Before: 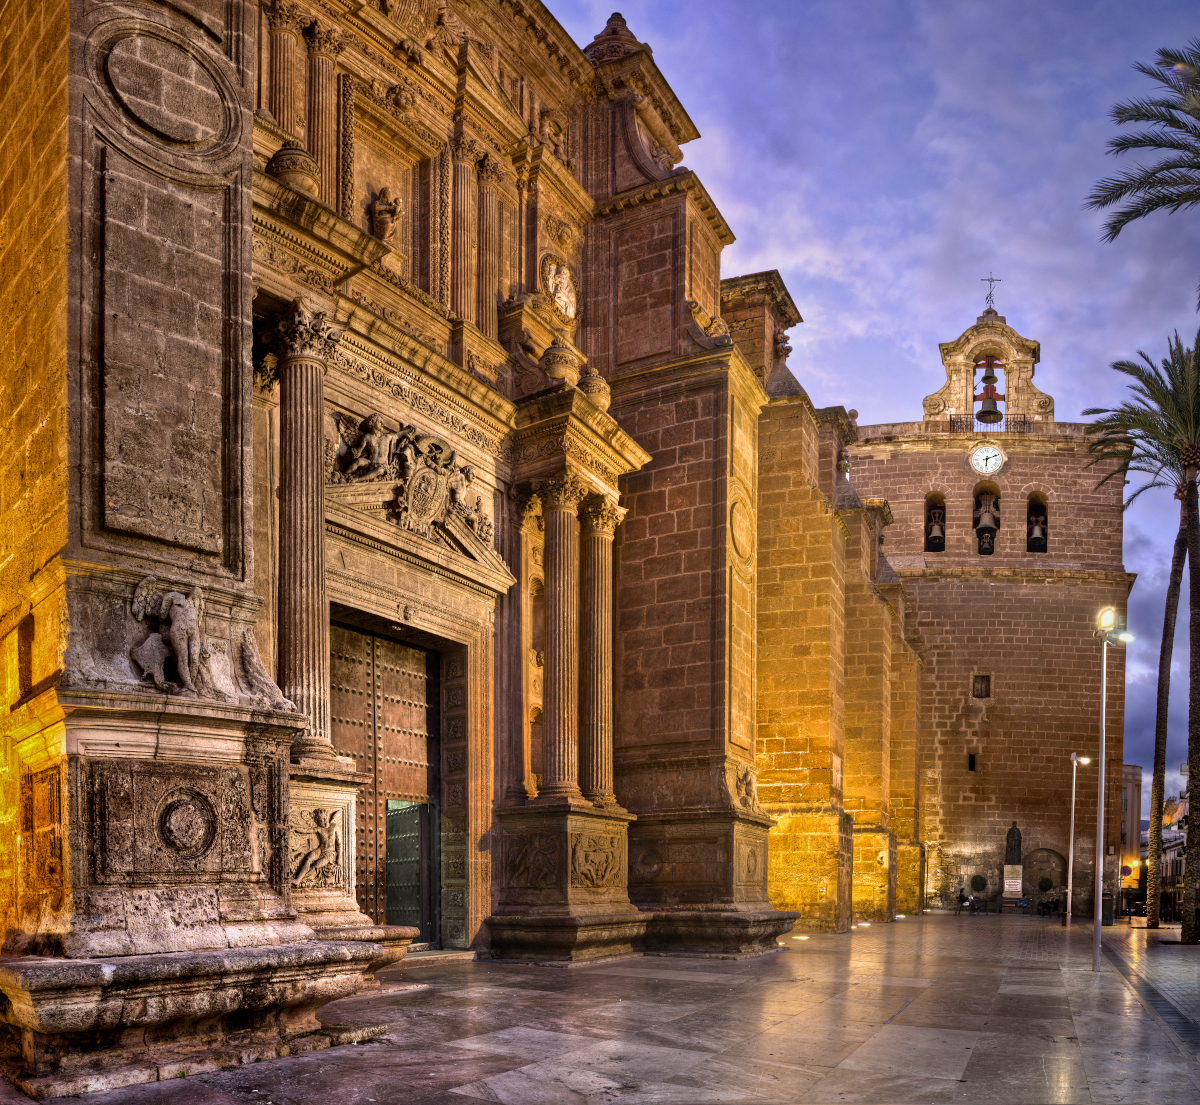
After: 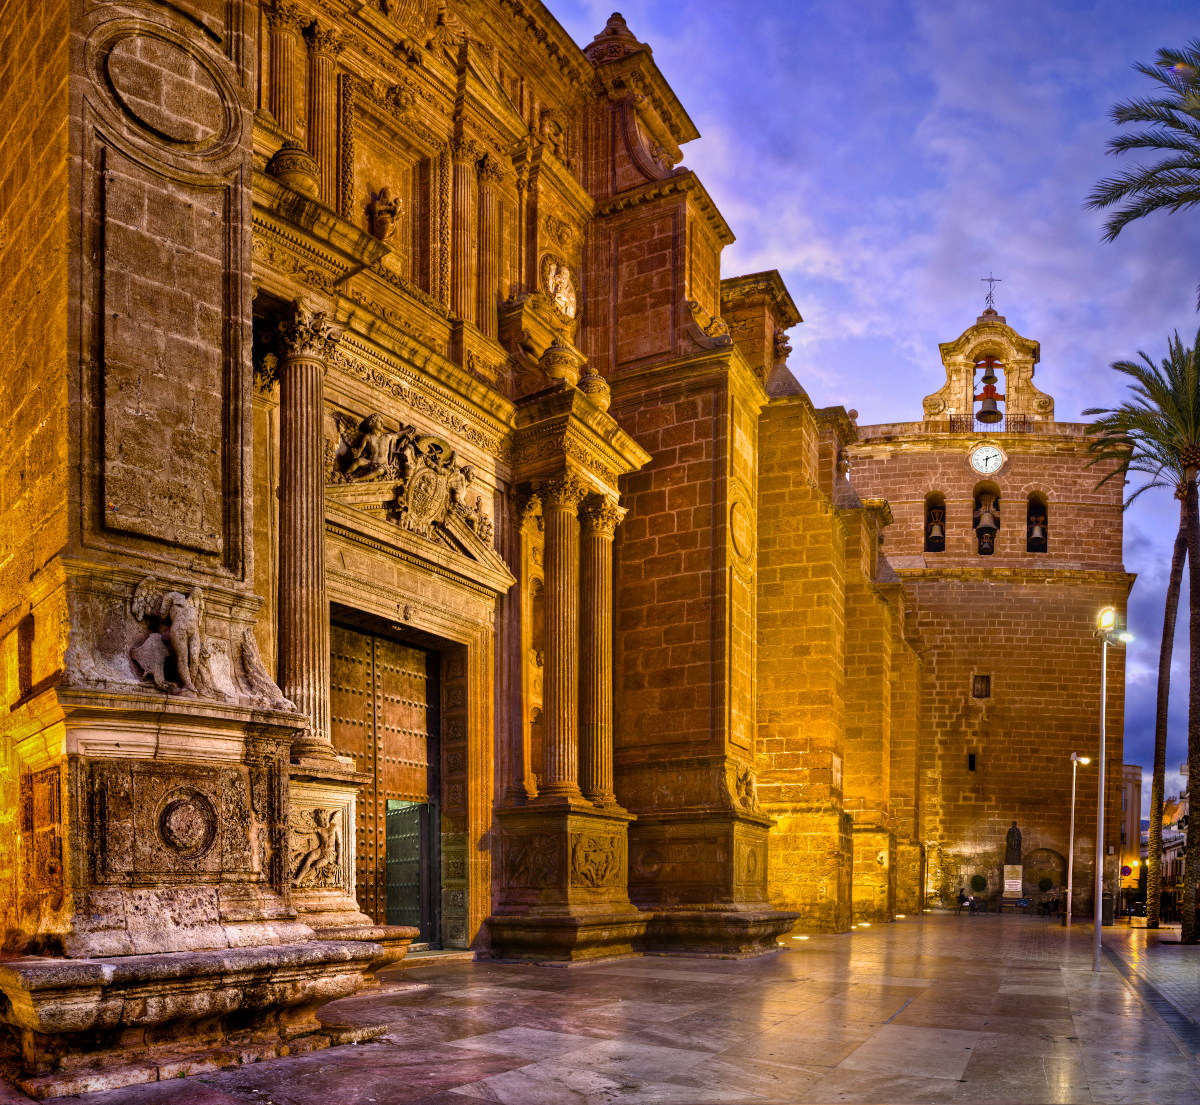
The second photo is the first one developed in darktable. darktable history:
color balance rgb: linear chroma grading › global chroma 8.709%, perceptual saturation grading › global saturation 35.064%, perceptual saturation grading › highlights -25.467%, perceptual saturation grading › shadows 49.524%
